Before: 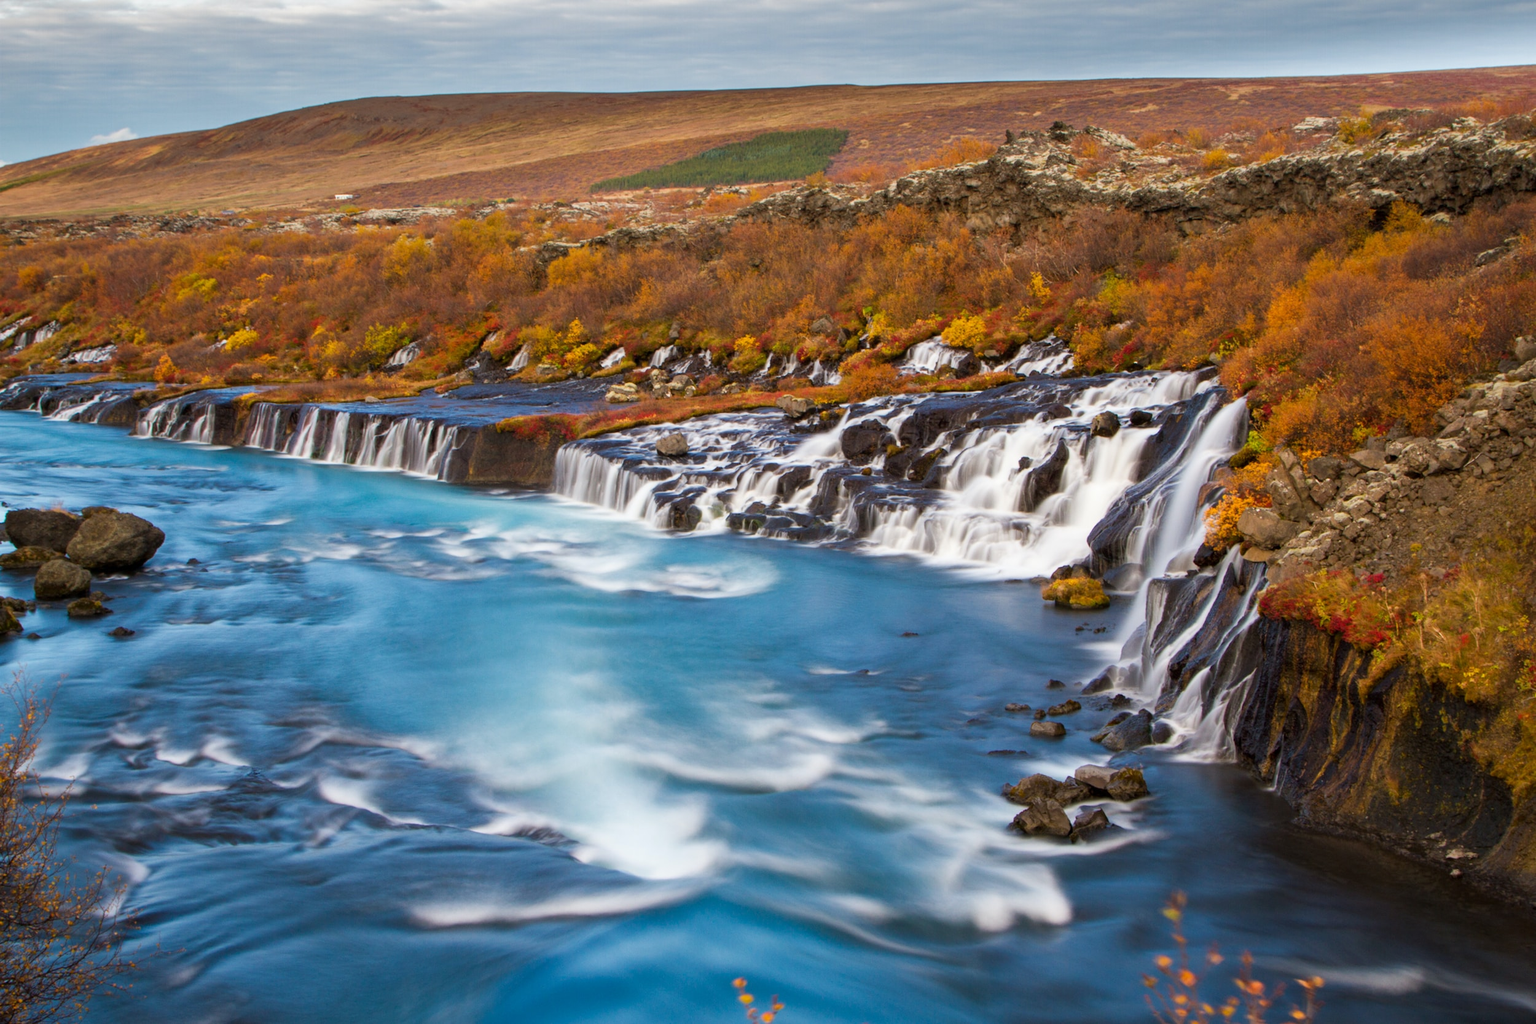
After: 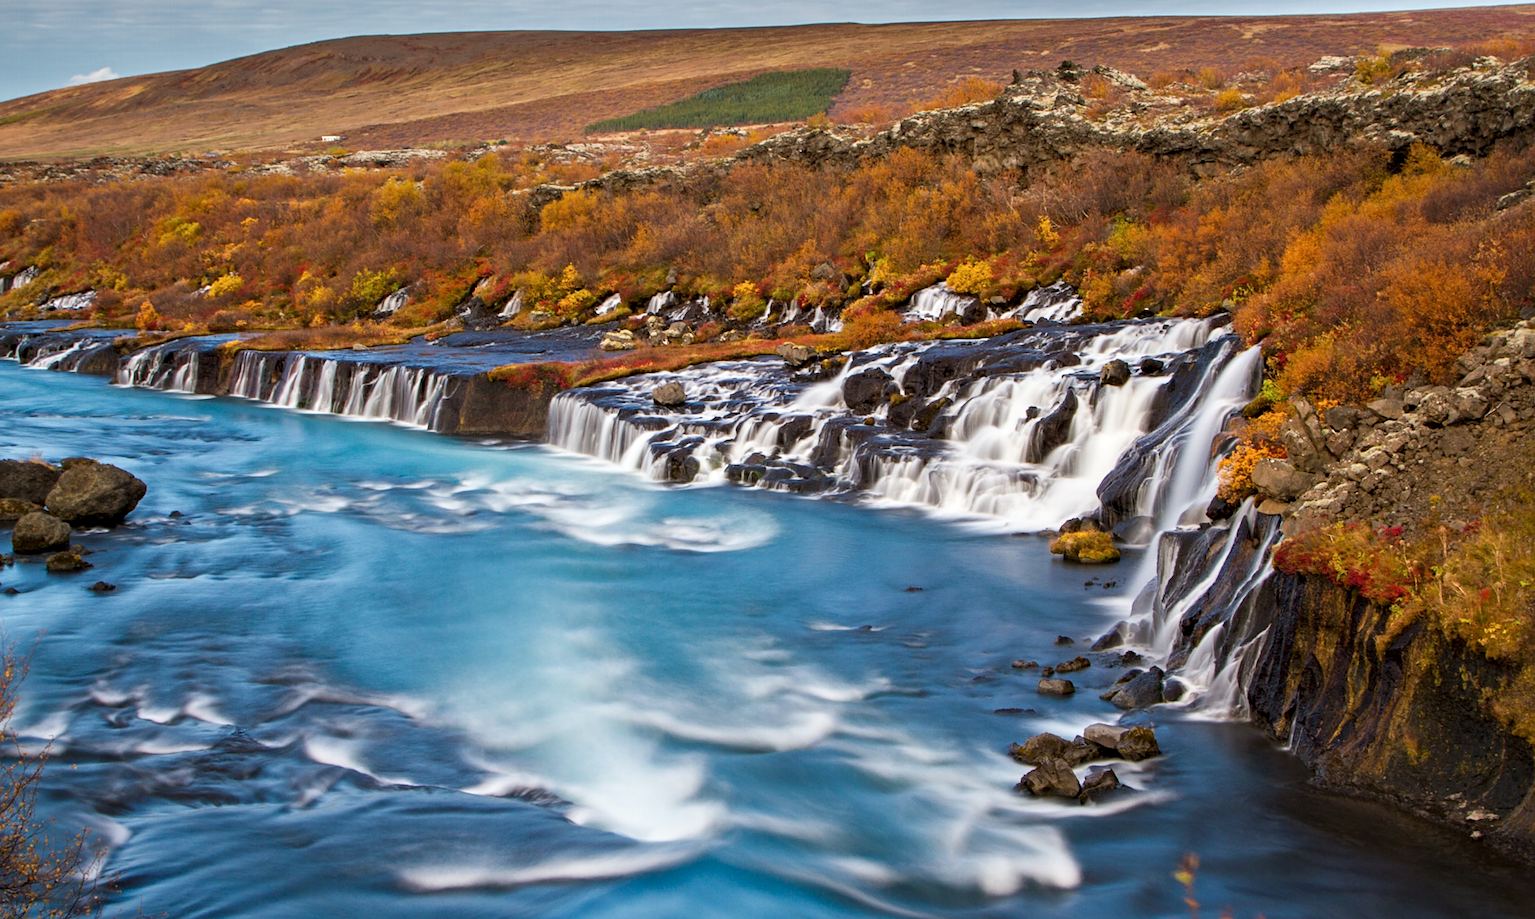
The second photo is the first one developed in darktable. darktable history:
contrast equalizer: y [[0.5, 0.501, 0.532, 0.538, 0.54, 0.541], [0.5 ×6], [0.5 ×6], [0 ×6], [0 ×6]]
sharpen: amount 0.2
crop: left 1.507%, top 6.147%, right 1.379%, bottom 6.637%
